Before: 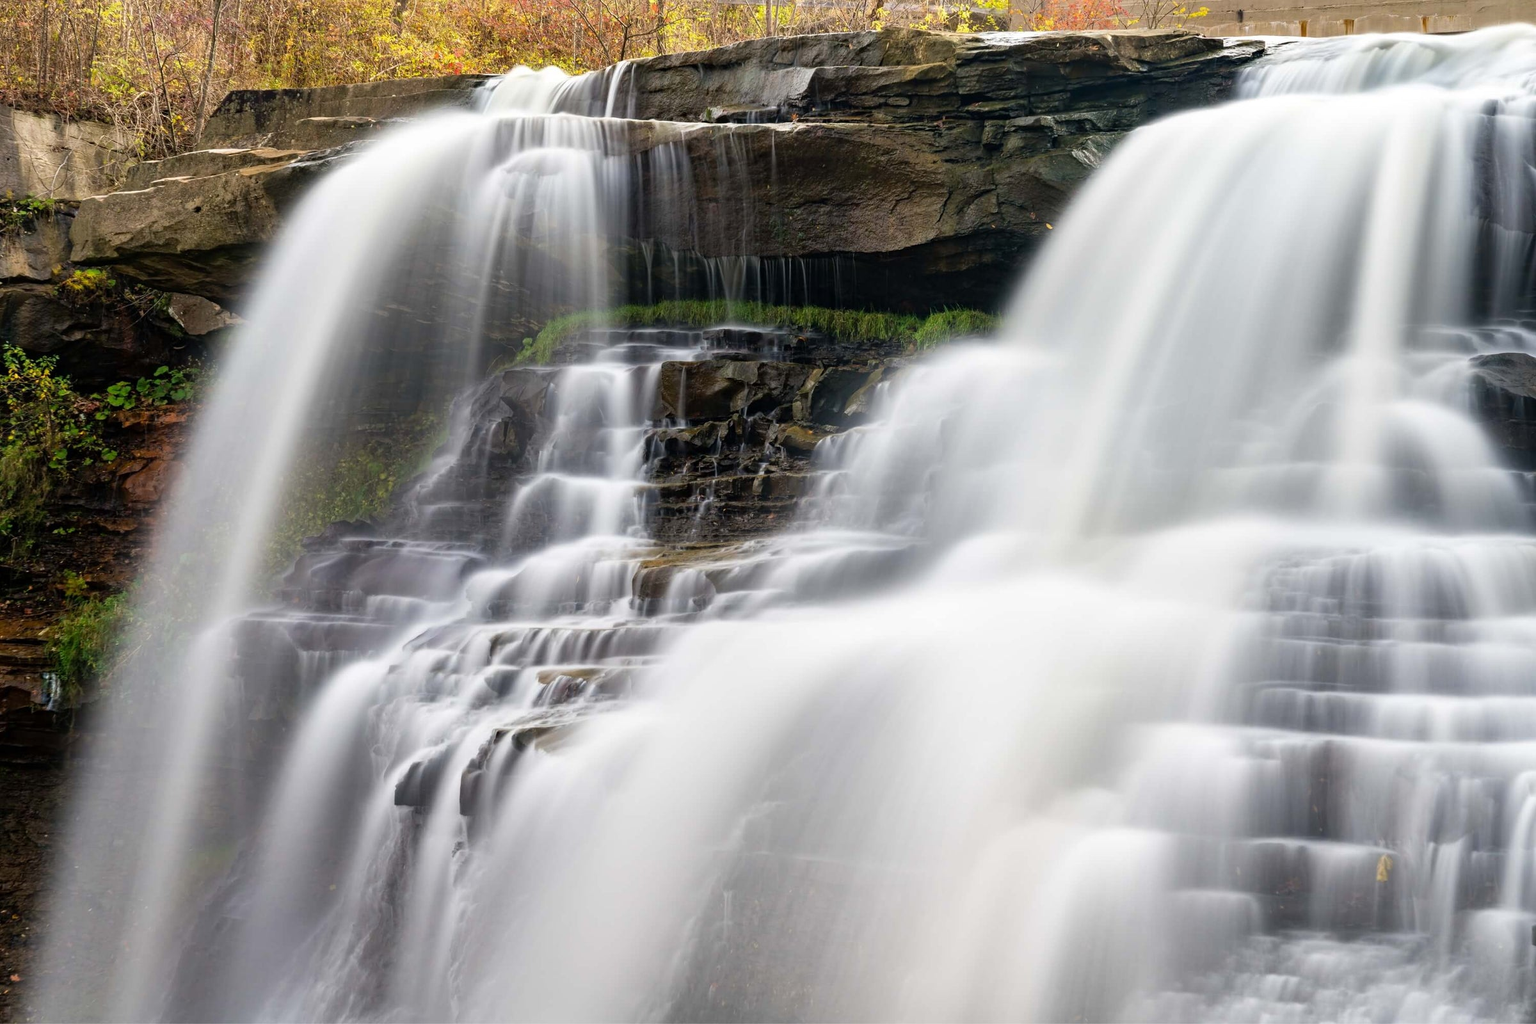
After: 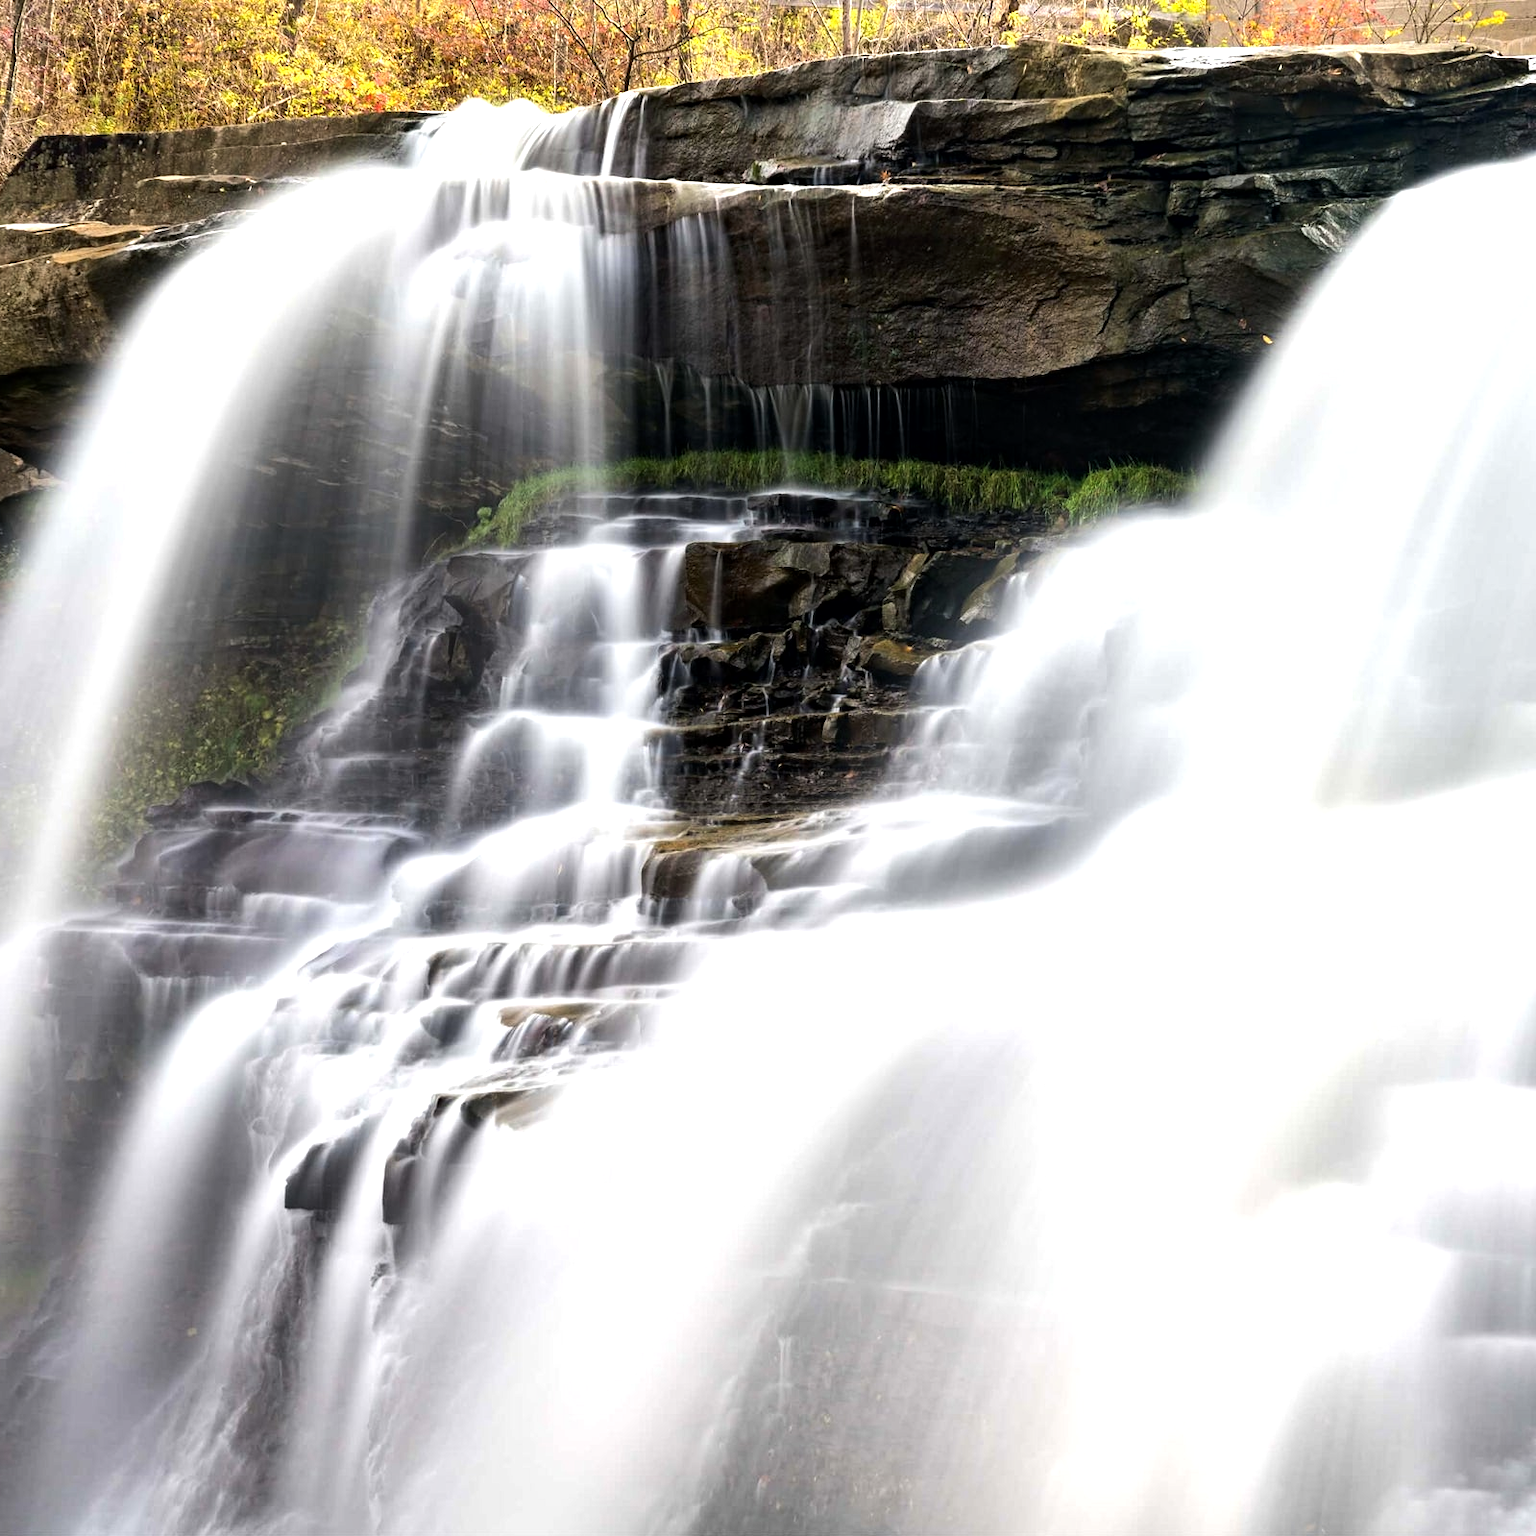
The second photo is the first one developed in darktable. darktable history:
tone equalizer: -8 EV -0.75 EV, -7 EV -0.7 EV, -6 EV -0.6 EV, -5 EV -0.4 EV, -3 EV 0.4 EV, -2 EV 0.6 EV, -1 EV 0.7 EV, +0 EV 0.75 EV, edges refinement/feathering 500, mask exposure compensation -1.57 EV, preserve details no
white balance: emerald 1
crop and rotate: left 13.342%, right 19.991%
local contrast: mode bilateral grid, contrast 20, coarseness 50, detail 120%, midtone range 0.2
